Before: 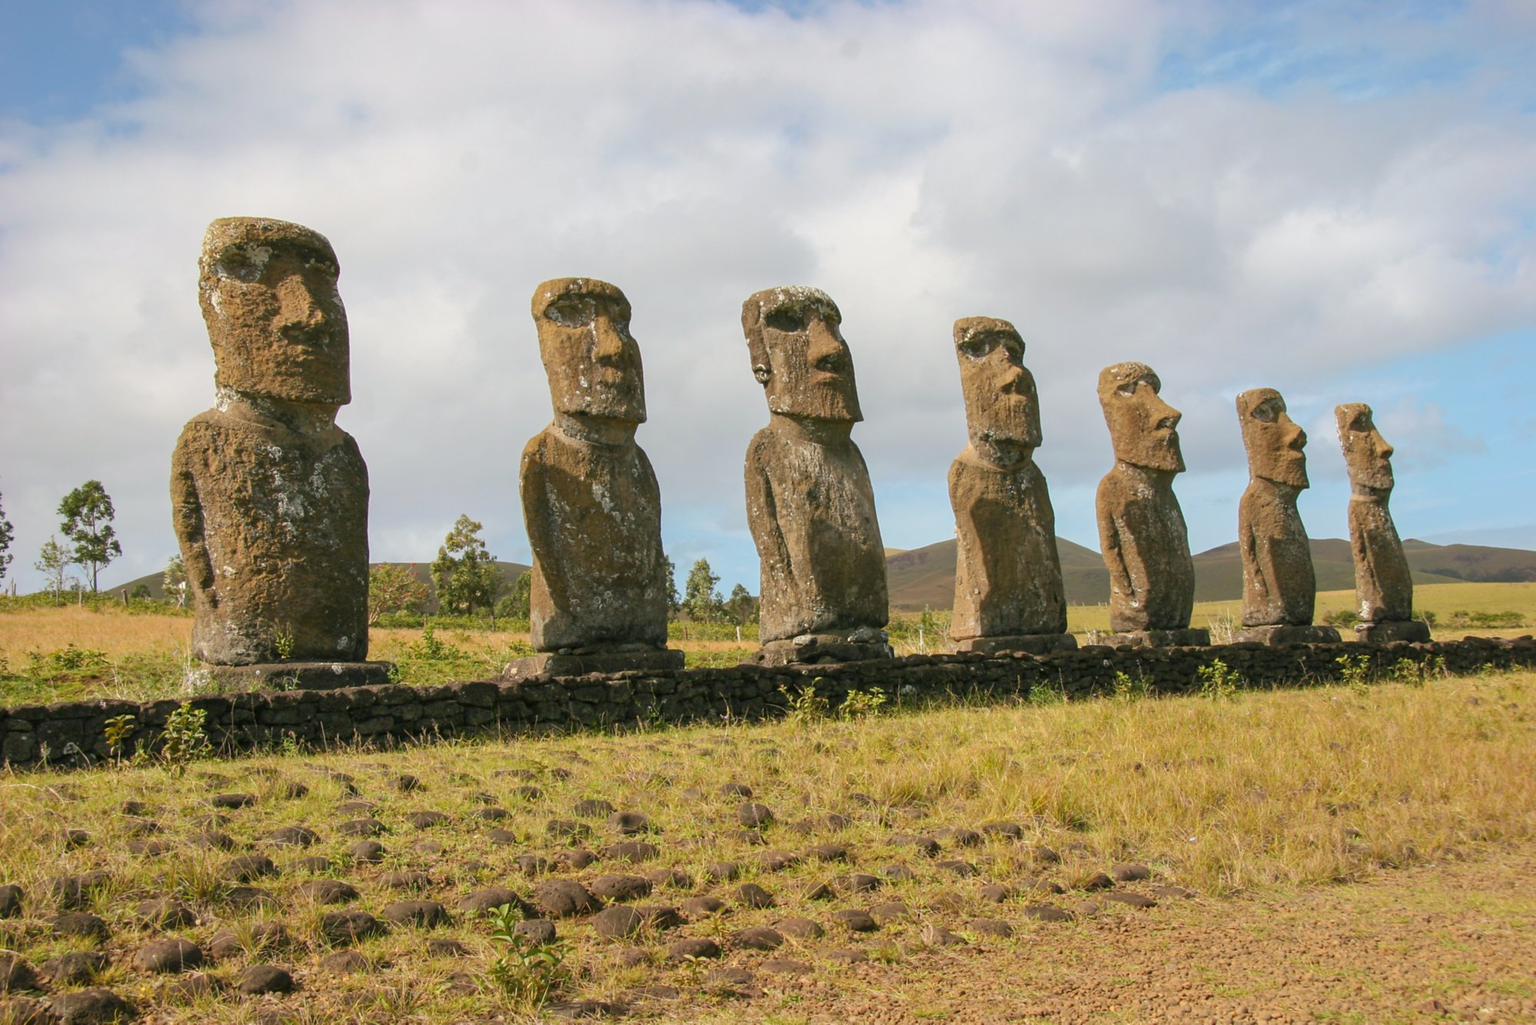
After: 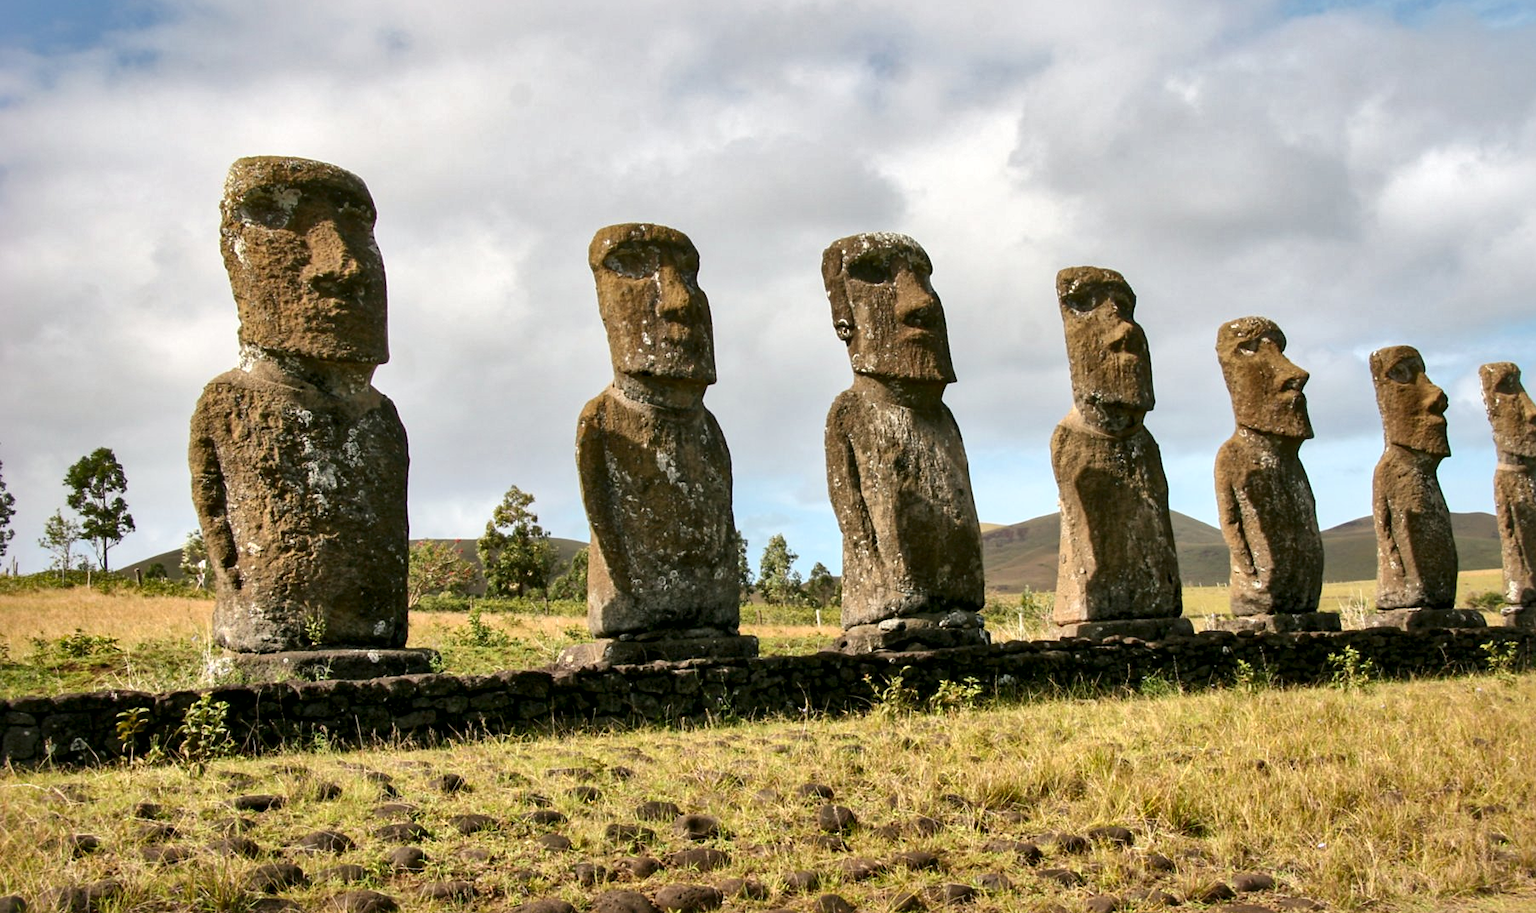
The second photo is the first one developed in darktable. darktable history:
local contrast: mode bilateral grid, contrast 44, coarseness 69, detail 214%, midtone range 0.2
crop: top 7.49%, right 9.717%, bottom 11.943%
